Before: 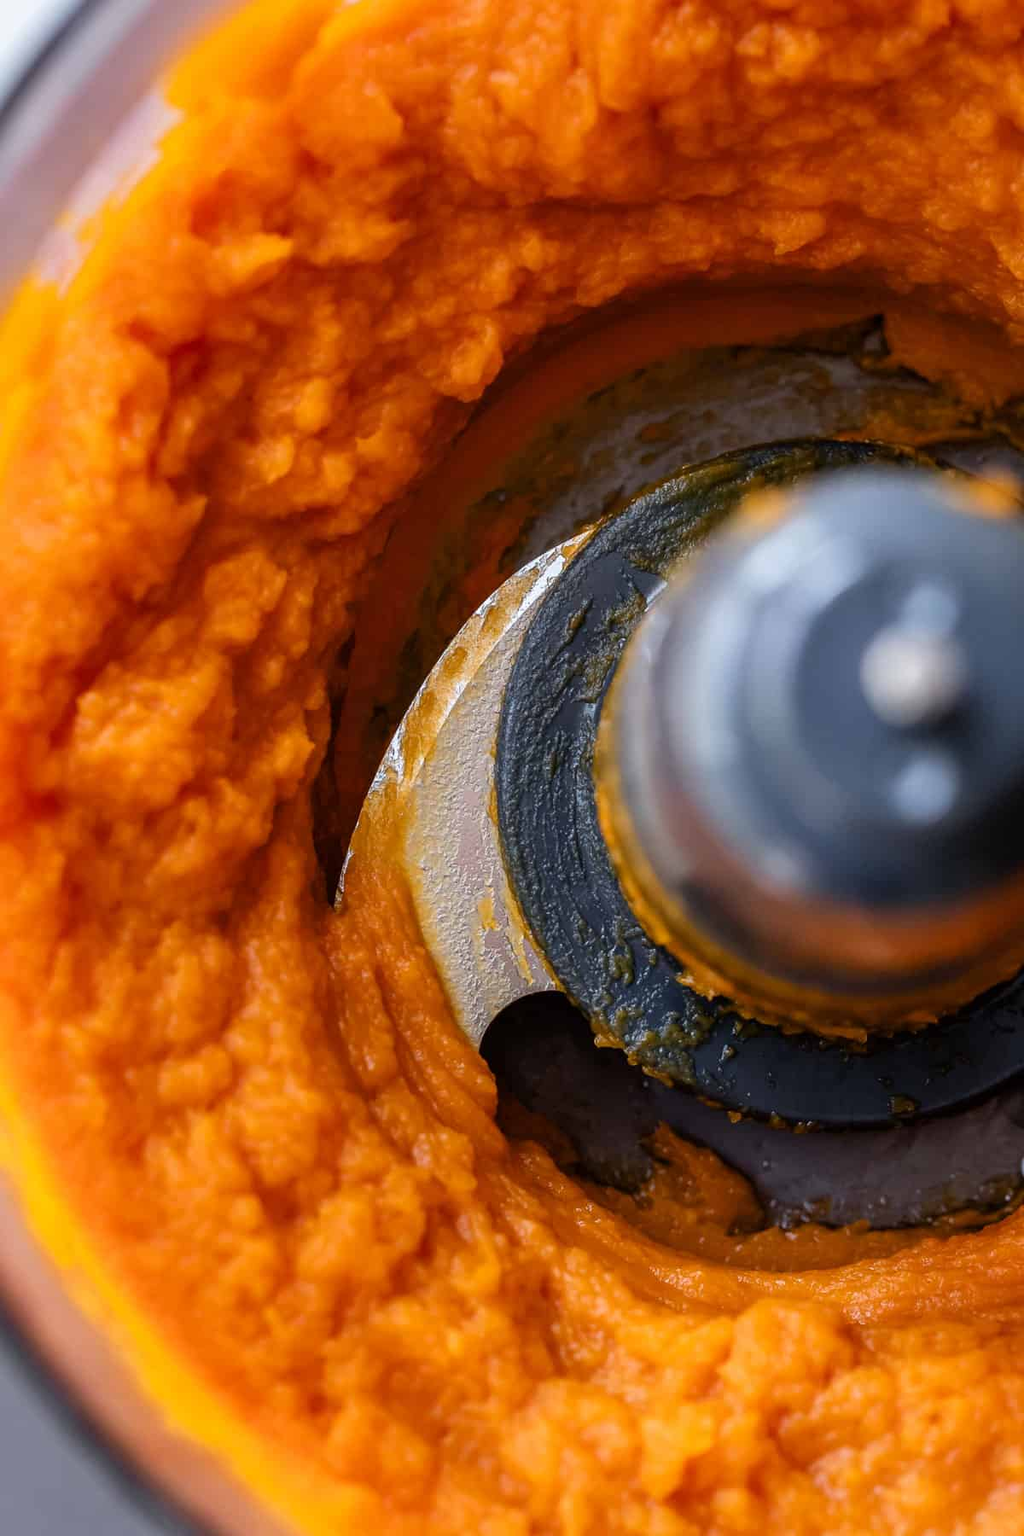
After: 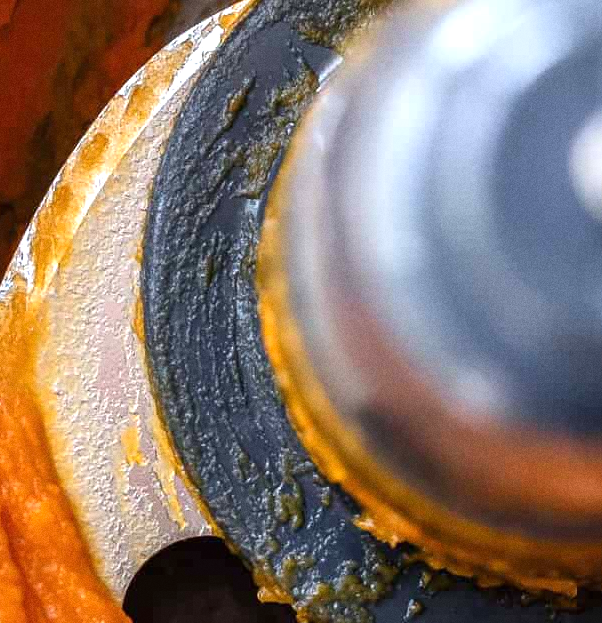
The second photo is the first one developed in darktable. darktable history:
crop: left 36.607%, top 34.735%, right 13.146%, bottom 30.611%
exposure: black level correction 0, exposure 0.7 EV, compensate exposure bias true, compensate highlight preservation false
grain: on, module defaults
